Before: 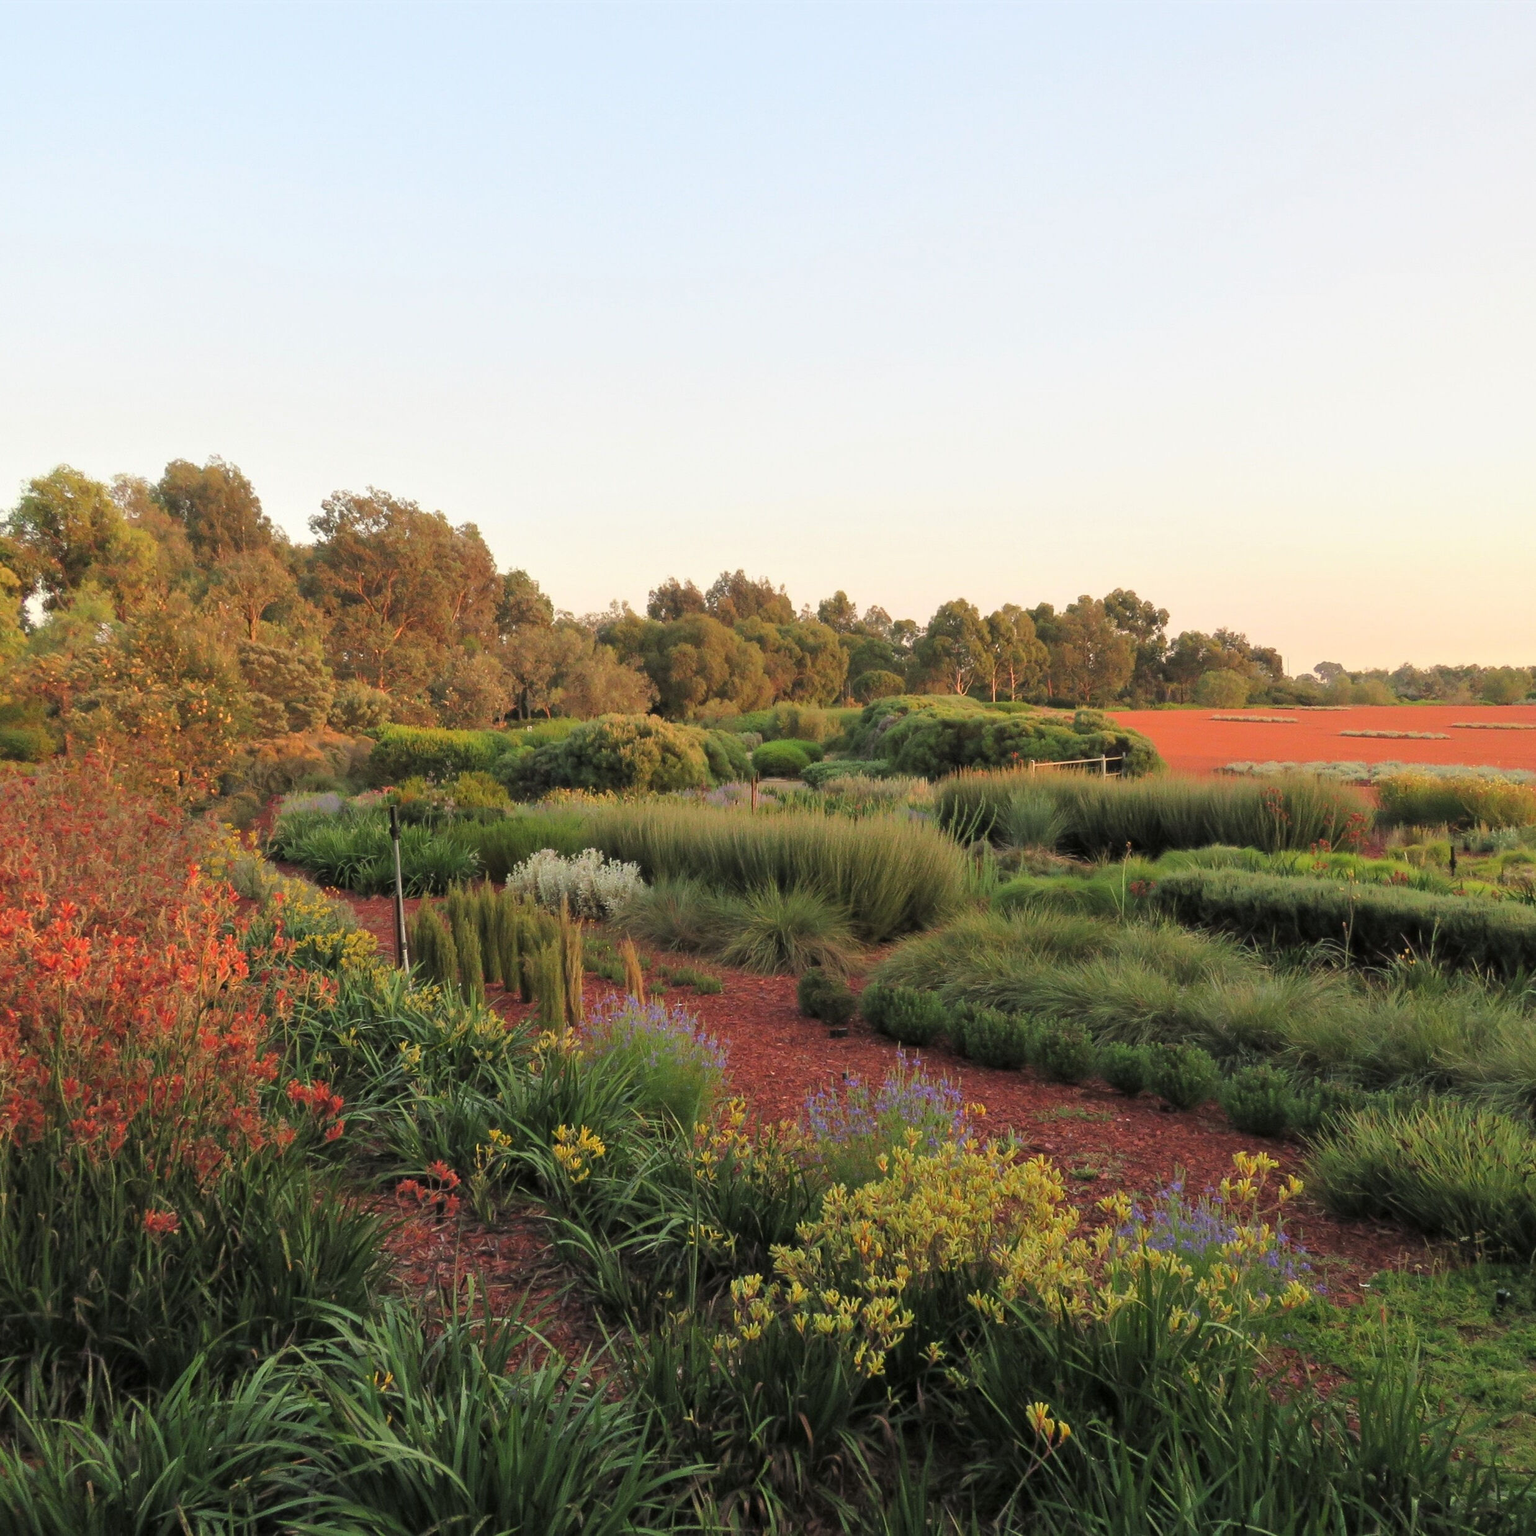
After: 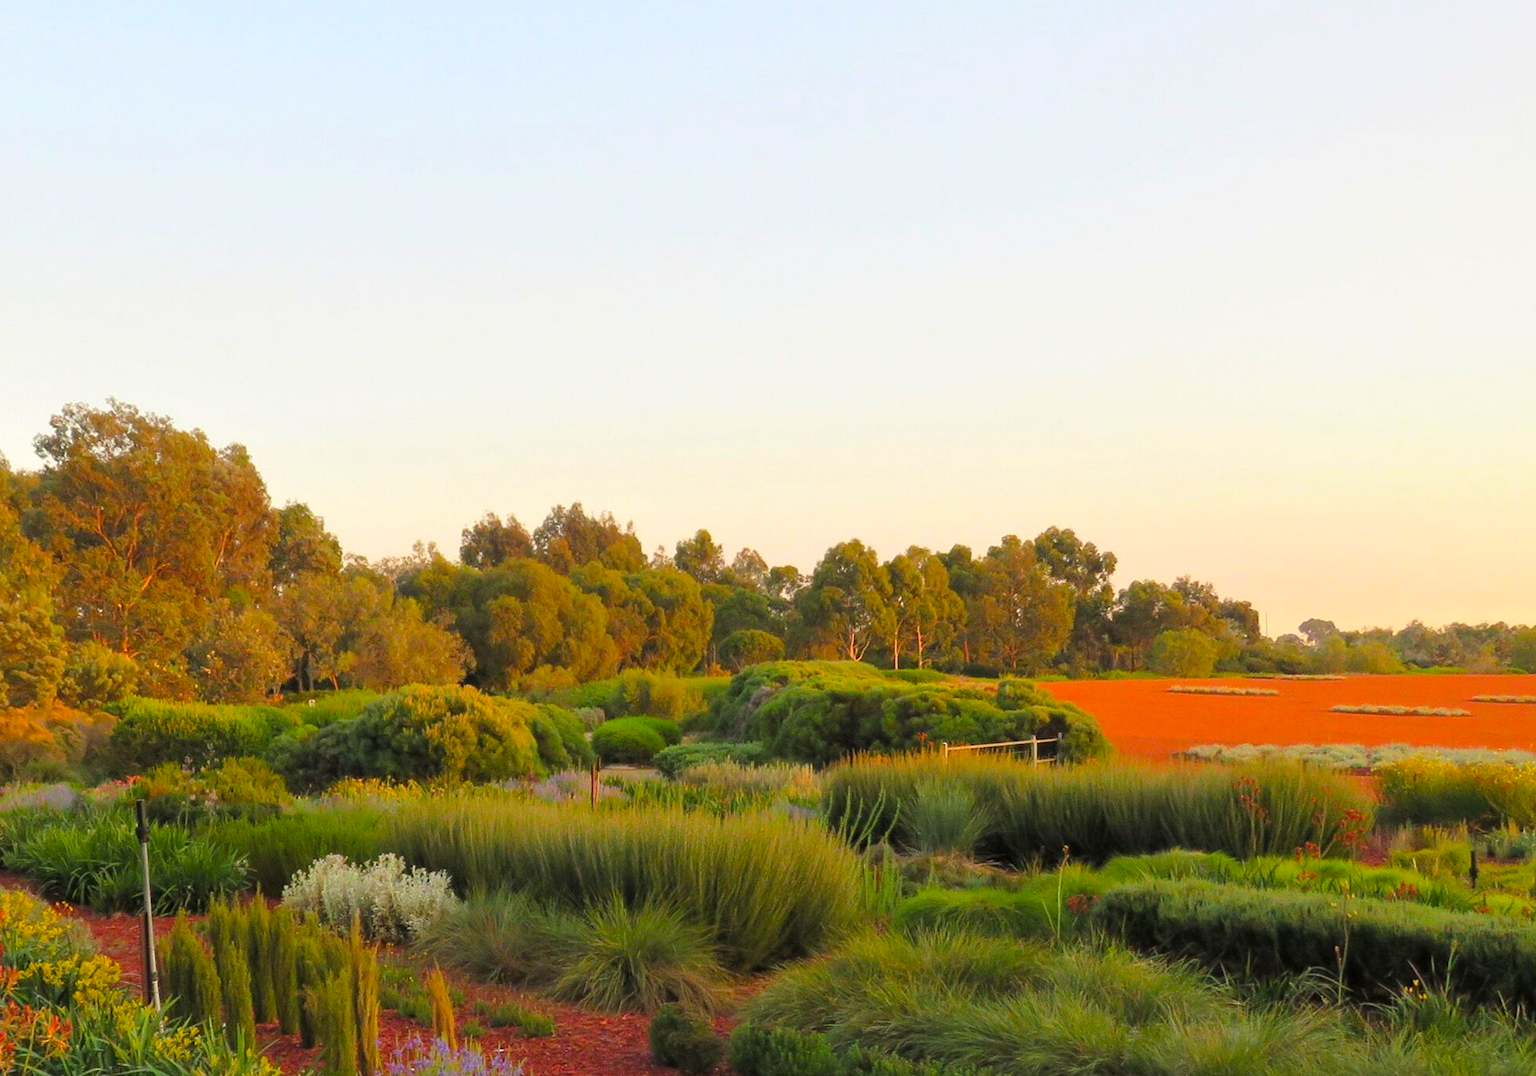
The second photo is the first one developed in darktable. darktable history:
crop: left 18.38%, top 11.092%, right 2.134%, bottom 33.217%
color balance rgb: linear chroma grading › global chroma 15%, perceptual saturation grading › global saturation 30%
